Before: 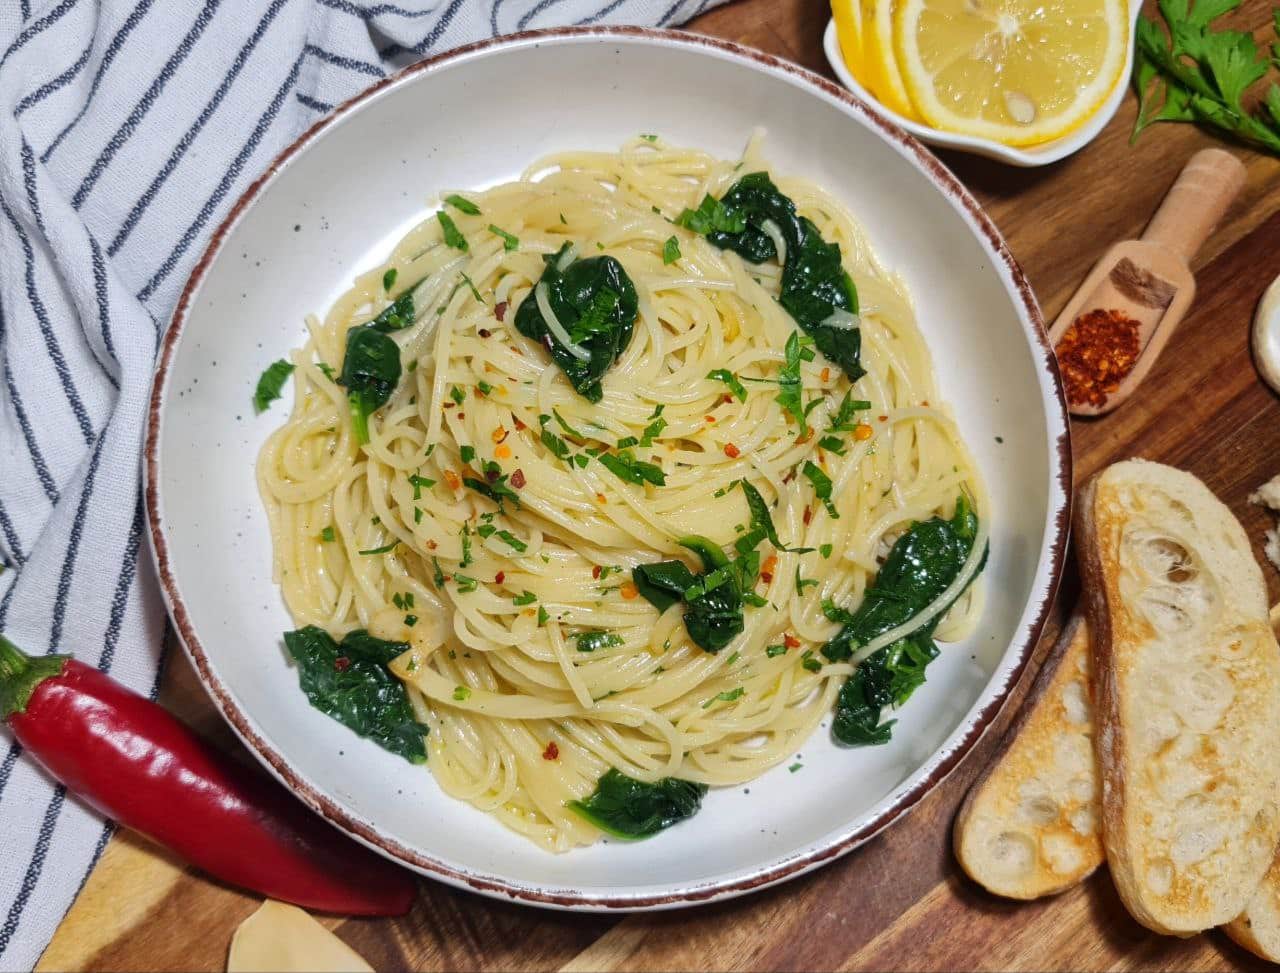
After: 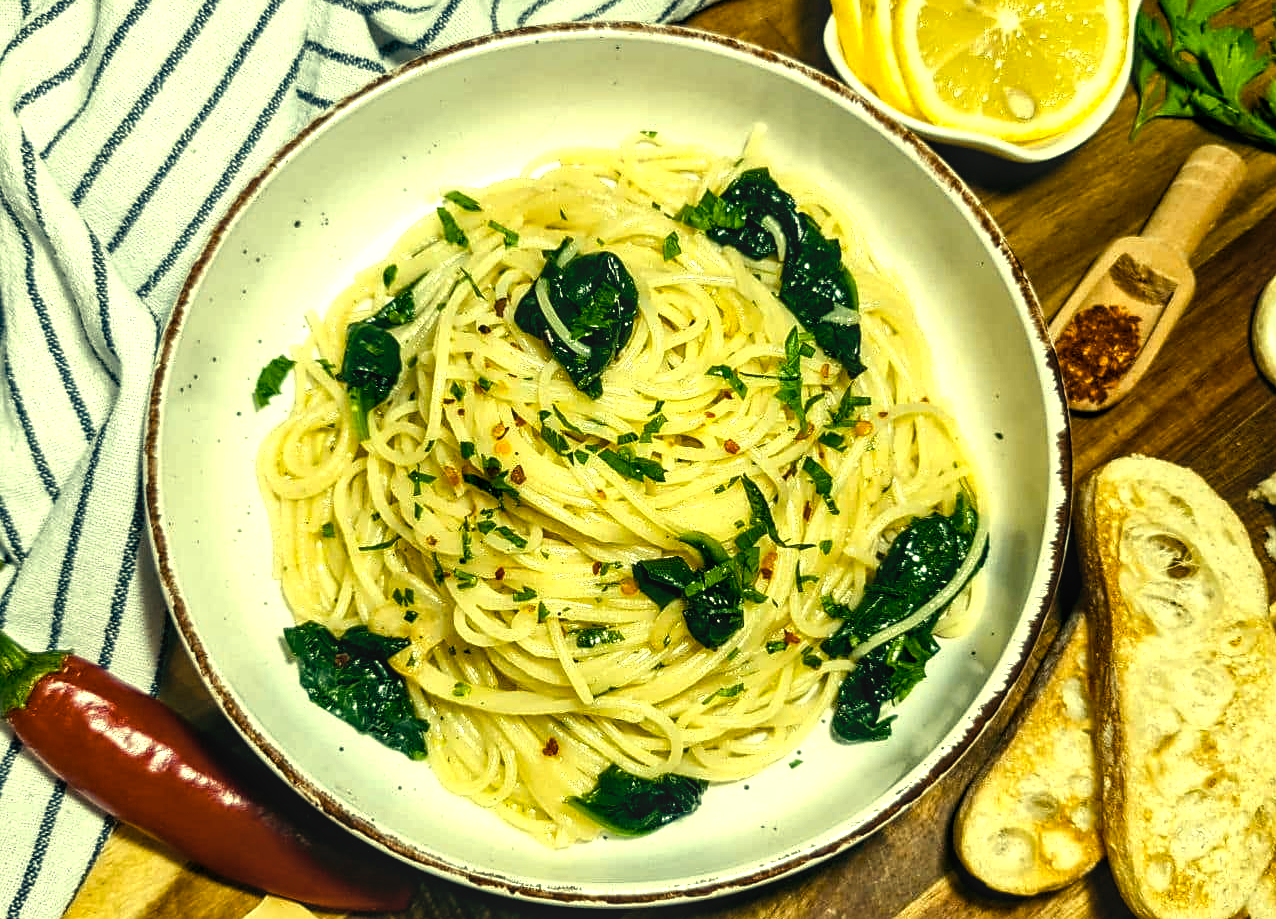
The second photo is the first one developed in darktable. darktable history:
local contrast: on, module defaults
crop: top 0.448%, right 0.264%, bottom 5.045%
contrast brightness saturation: saturation -0.1
color balance rgb: shadows lift › luminance -7.7%, shadows lift › chroma 2.13%, shadows lift › hue 165.27°, power › luminance -7.77%, power › chroma 1.1%, power › hue 215.88°, highlights gain › luminance 15.15%, highlights gain › chroma 7%, highlights gain › hue 125.57°, global offset › luminance -0.33%, global offset › chroma 0.11%, global offset › hue 165.27°, perceptual saturation grading › global saturation 24.42%, perceptual saturation grading › highlights -24.42%, perceptual saturation grading › mid-tones 24.42%, perceptual saturation grading › shadows 40%, perceptual brilliance grading › global brilliance -5%, perceptual brilliance grading › highlights 24.42%, perceptual brilliance grading › mid-tones 7%, perceptual brilliance grading › shadows -5%
sharpen: radius 1.864, amount 0.398, threshold 1.271
white balance: red 1.08, blue 0.791
color contrast: green-magenta contrast 0.8, blue-yellow contrast 1.1, unbound 0
